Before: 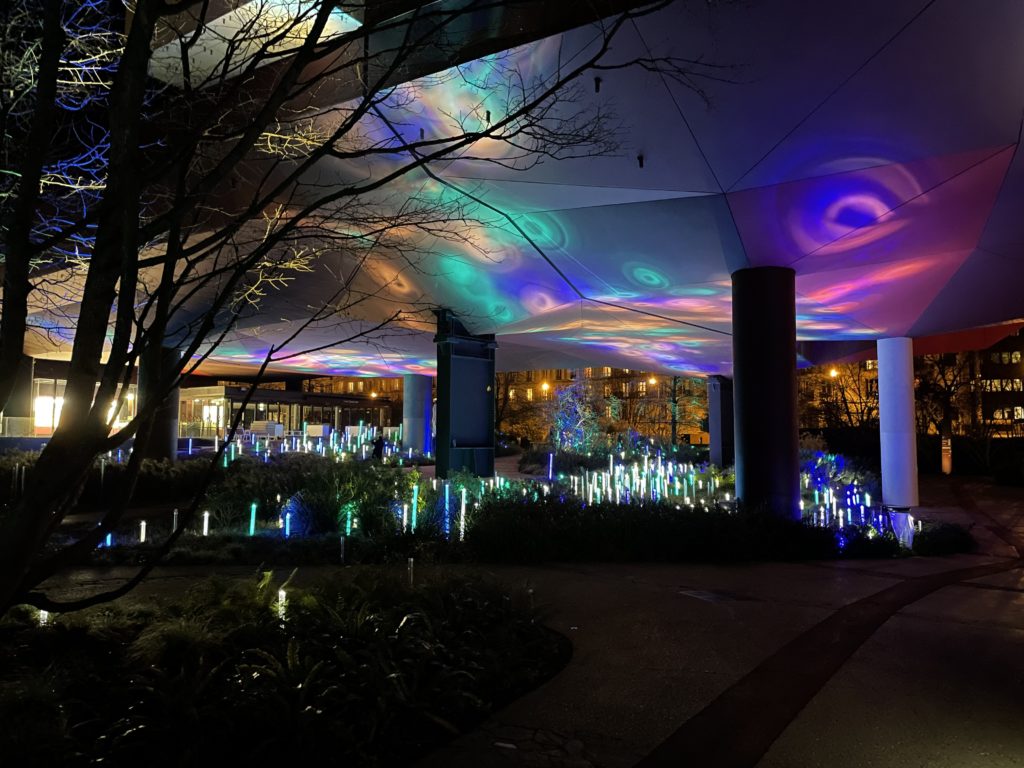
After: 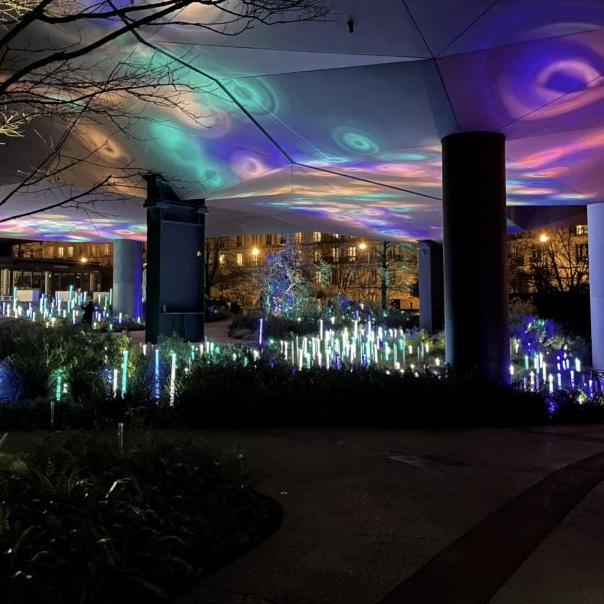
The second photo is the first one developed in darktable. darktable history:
local contrast: mode bilateral grid, contrast 20, coarseness 49, detail 120%, midtone range 0.2
crop and rotate: left 28.321%, top 17.605%, right 12.672%, bottom 3.648%
color correction: highlights b* 0.054, saturation 0.797
